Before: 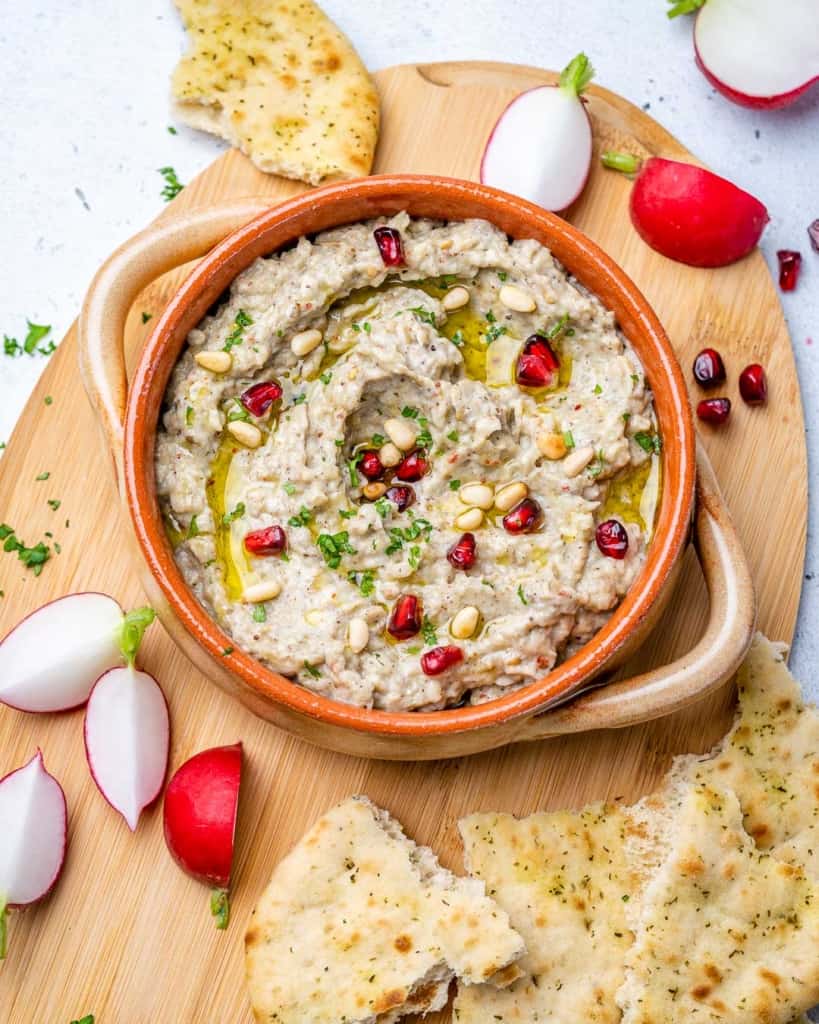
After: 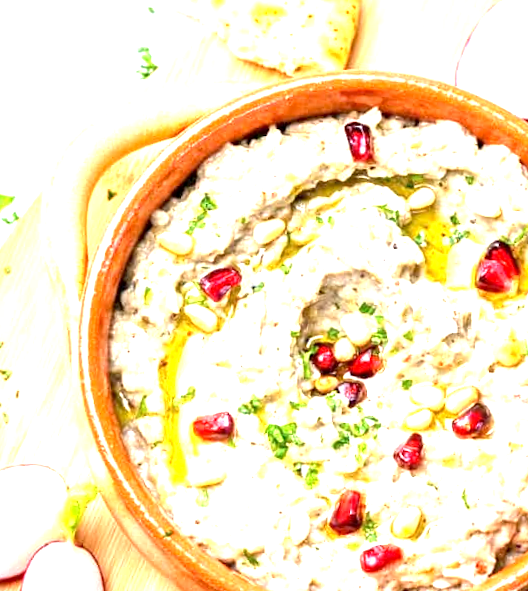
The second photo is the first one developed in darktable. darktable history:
exposure: black level correction 0.001, exposure 1.648 EV, compensate exposure bias true, compensate highlight preservation false
crop and rotate: angle -4.25°, left 2.173%, top 6.631%, right 27.502%, bottom 30.381%
